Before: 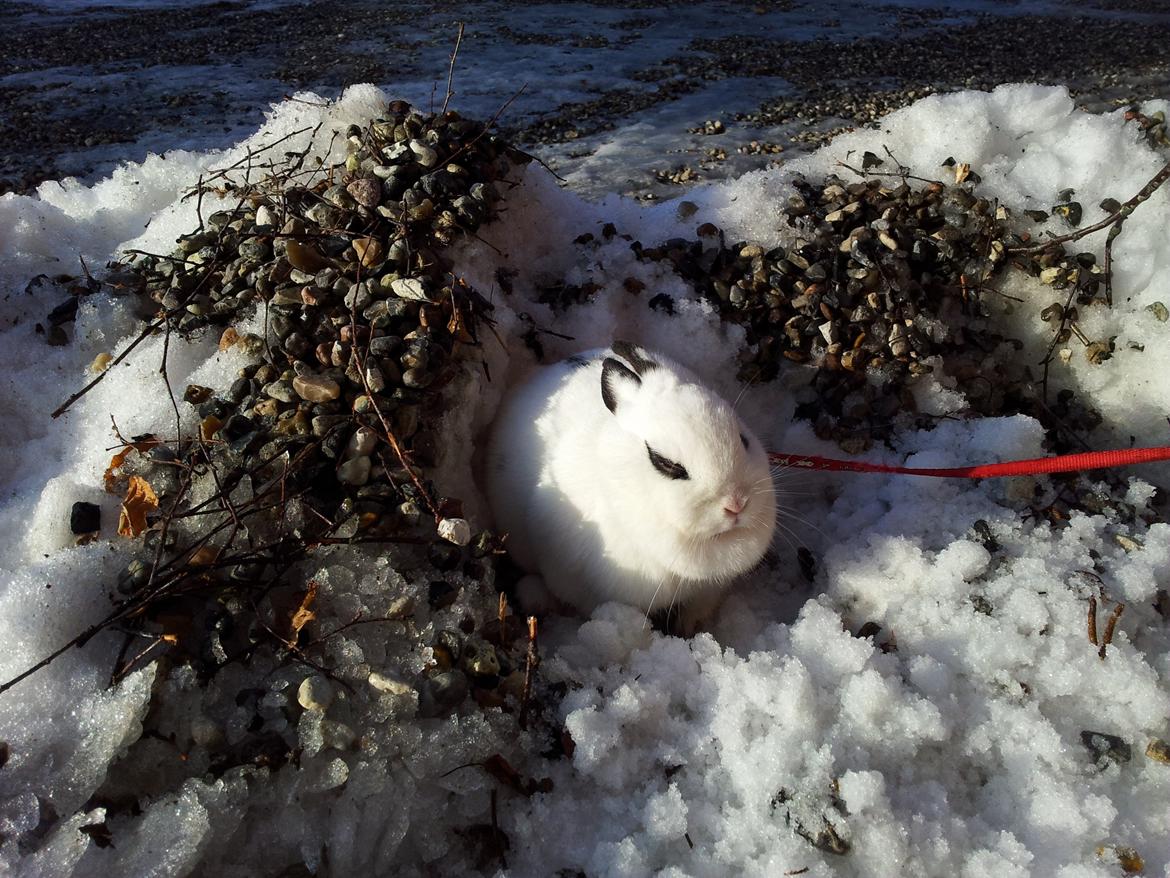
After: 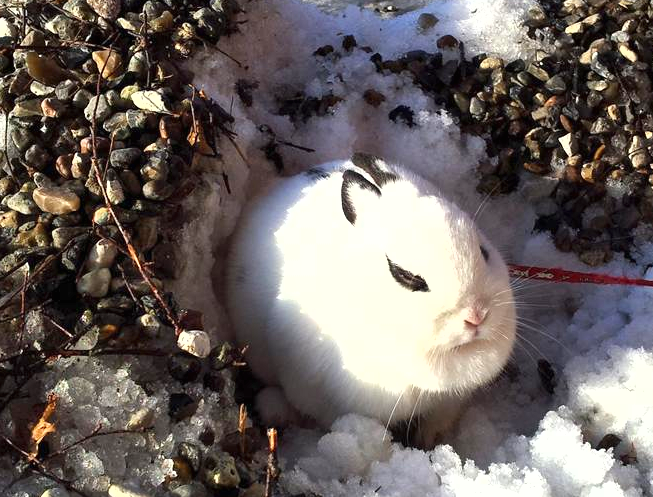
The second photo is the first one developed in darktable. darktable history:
crop and rotate: left 22.3%, top 21.48%, right 21.859%, bottom 21.895%
shadows and highlights: low approximation 0.01, soften with gaussian
exposure: black level correction 0, exposure 1.104 EV, compensate highlight preservation false
